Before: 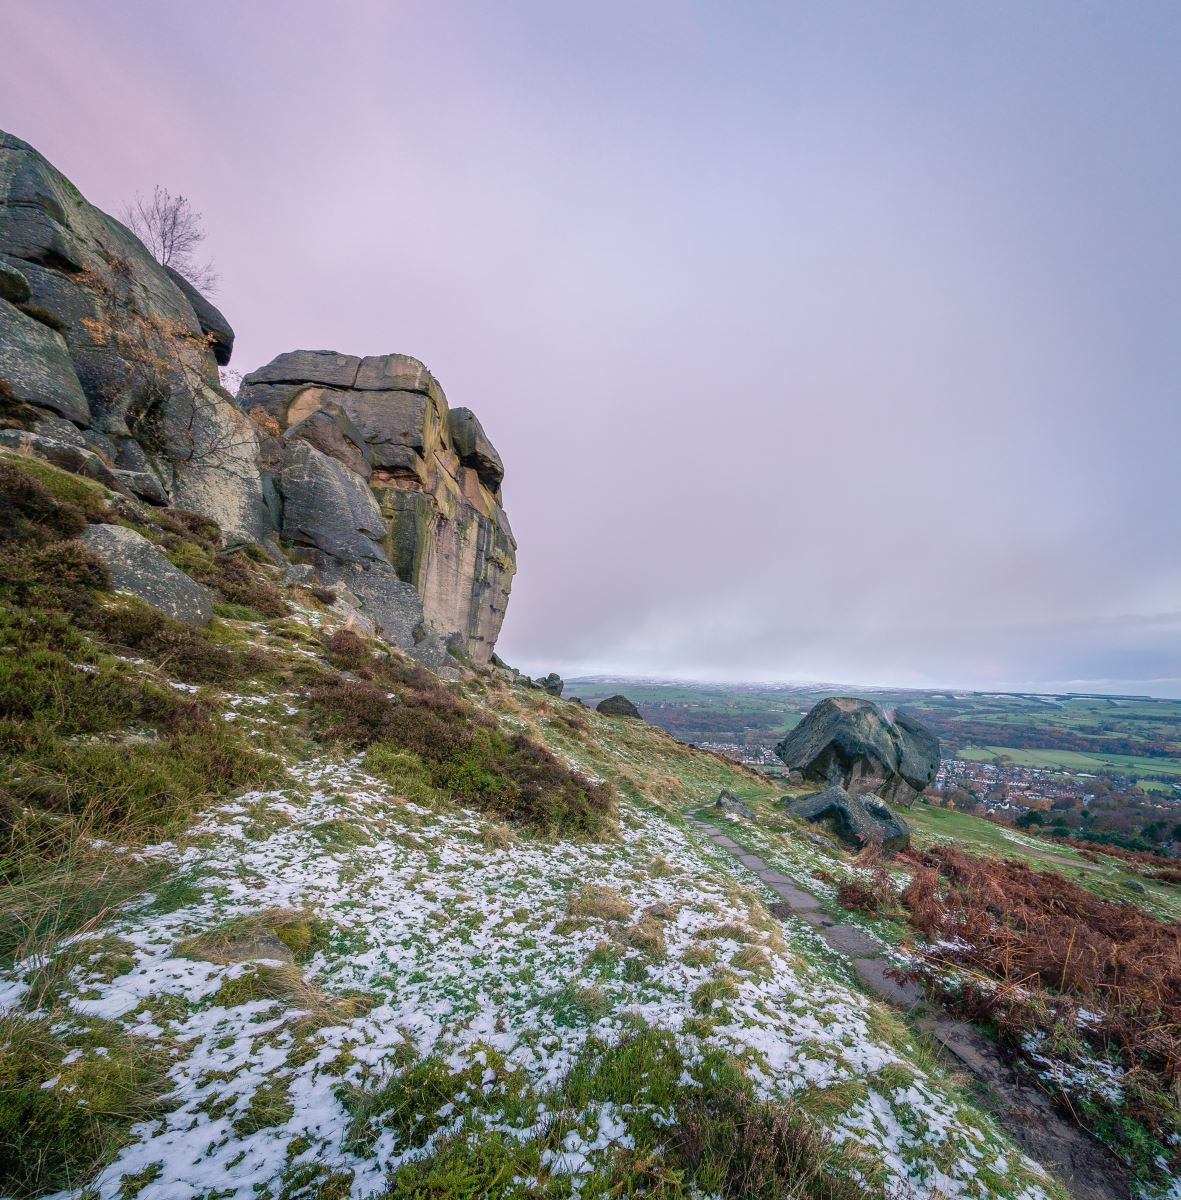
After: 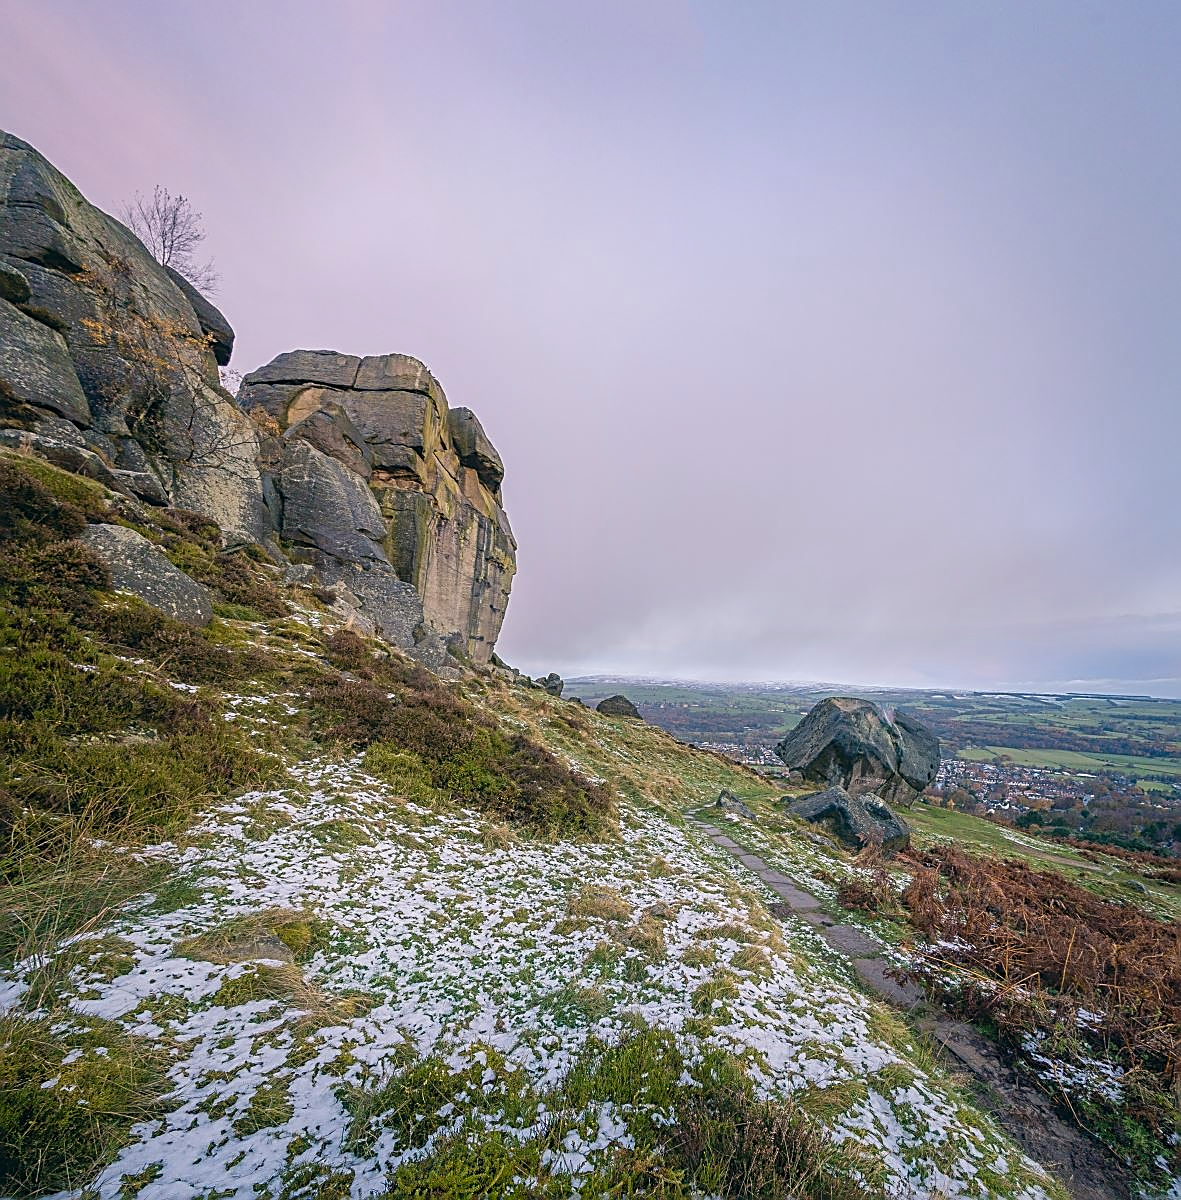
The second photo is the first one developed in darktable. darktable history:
color balance: lift [1, 0.998, 1.001, 1.002], gamma [1, 1.02, 1, 0.98], gain [1, 1.02, 1.003, 0.98]
color contrast: green-magenta contrast 0.8, blue-yellow contrast 1.1, unbound 0
contrast equalizer: y [[0.439, 0.44, 0.442, 0.457, 0.493, 0.498], [0.5 ×6], [0.5 ×6], [0 ×6], [0 ×6]], mix 0.59
sharpen: amount 0.901
